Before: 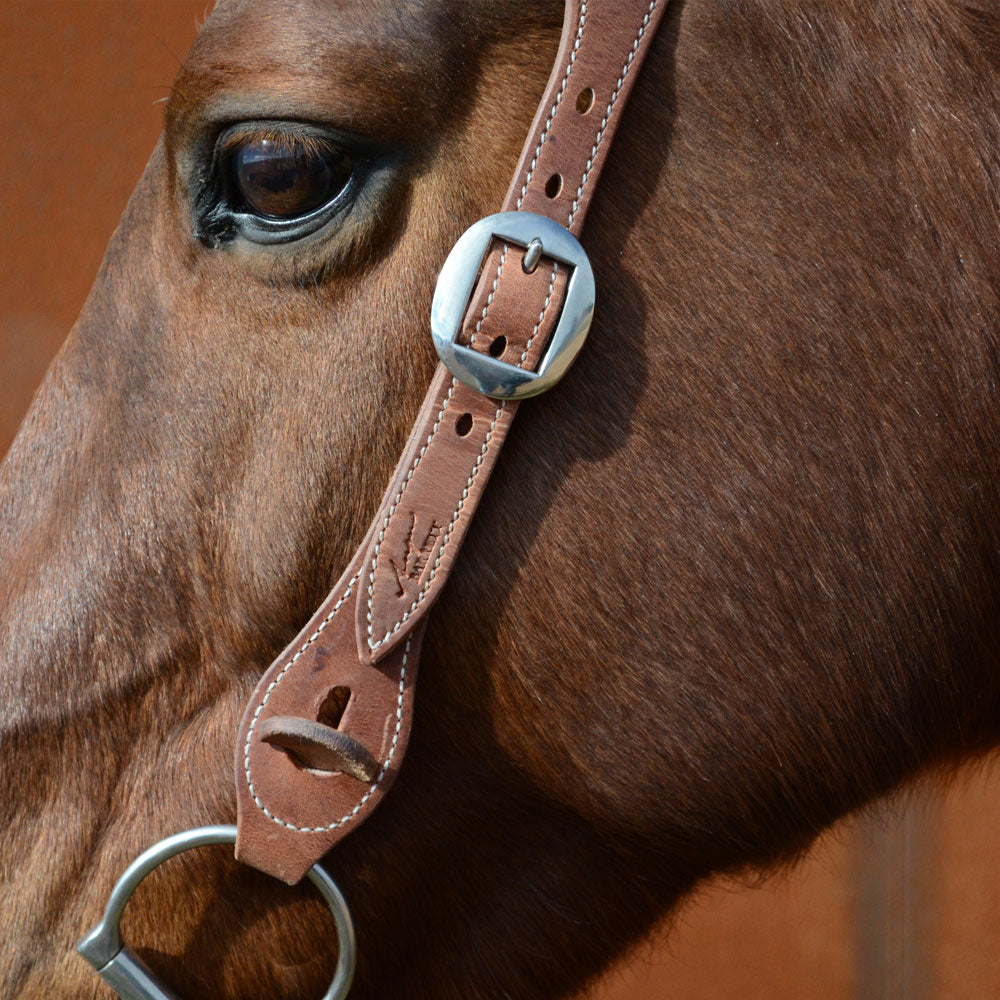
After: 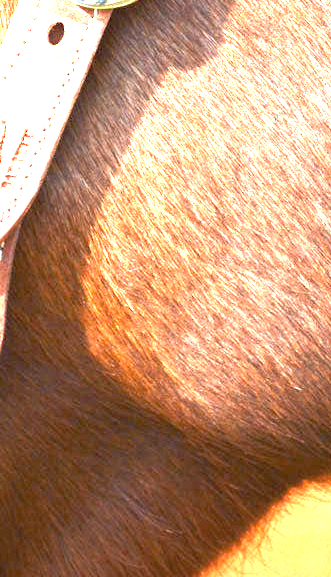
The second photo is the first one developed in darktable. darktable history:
exposure: black level correction 0, exposure 4 EV, compensate exposure bias true, compensate highlight preservation false
crop: left 40.878%, top 39.176%, right 25.993%, bottom 3.081%
